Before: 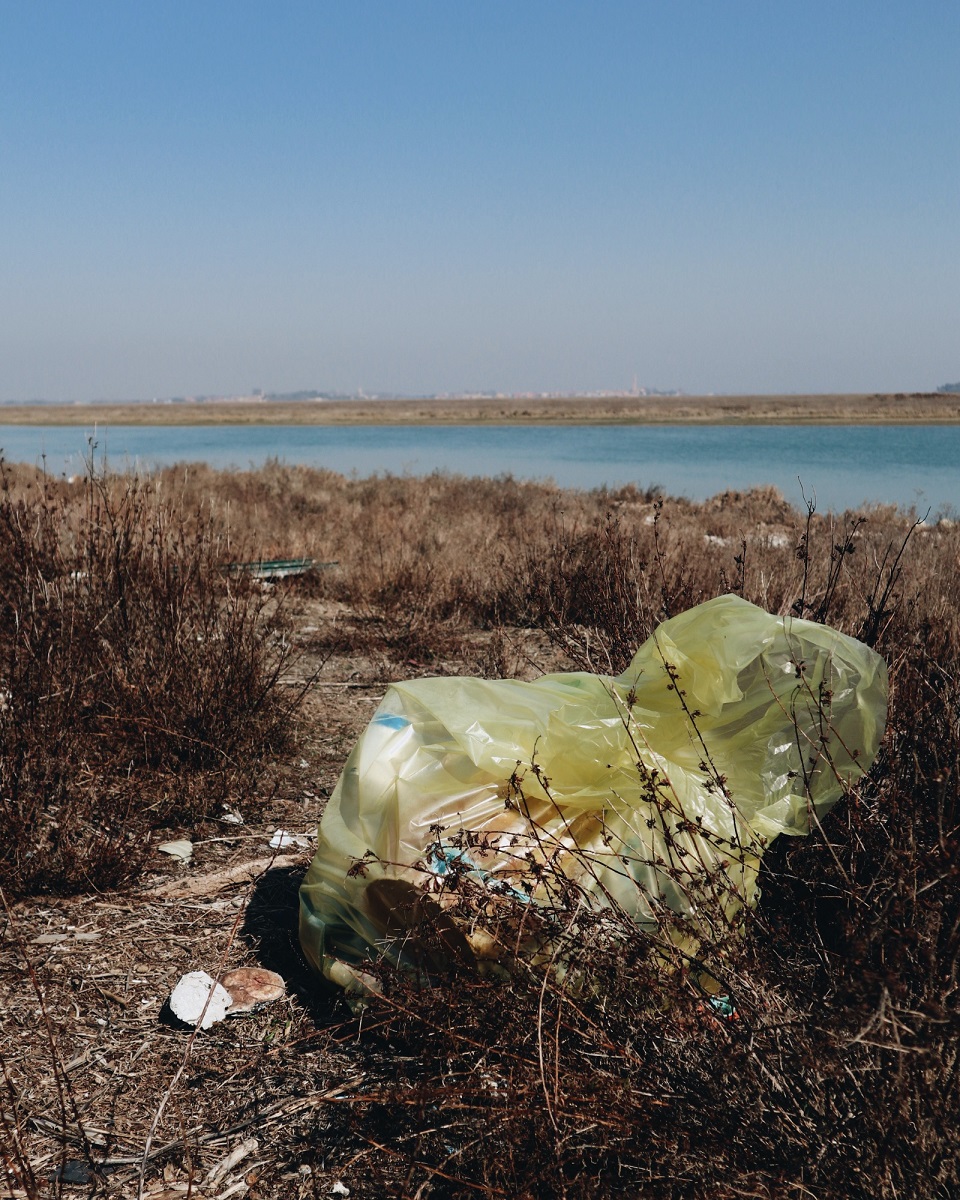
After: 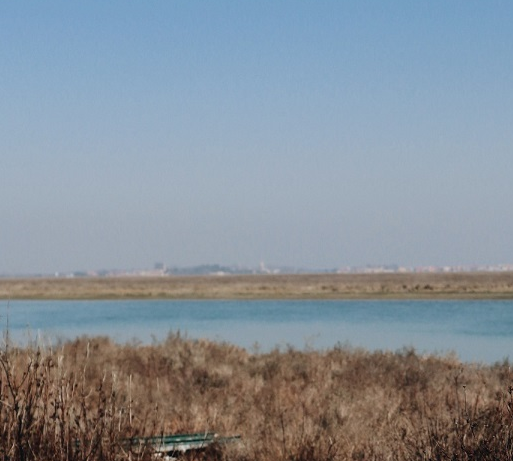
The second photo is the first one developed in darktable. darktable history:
crop: left 10.267%, top 10.539%, right 36.287%, bottom 50.965%
